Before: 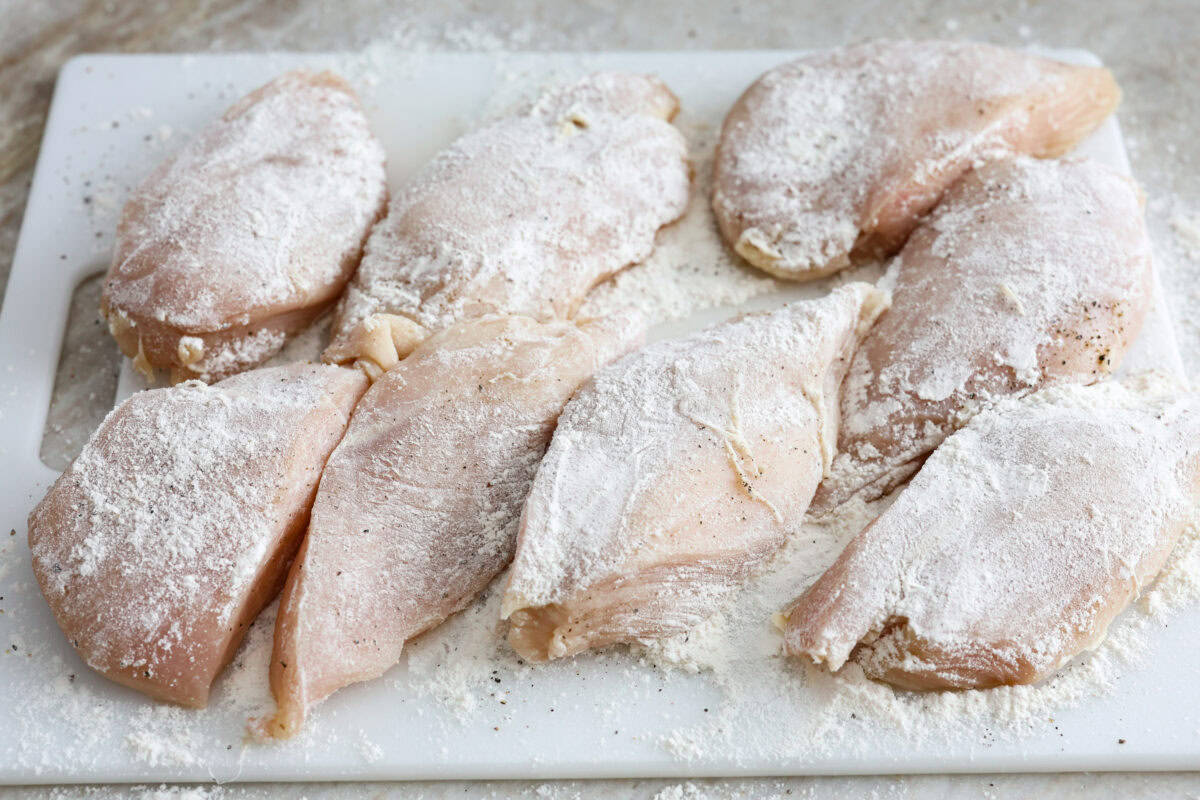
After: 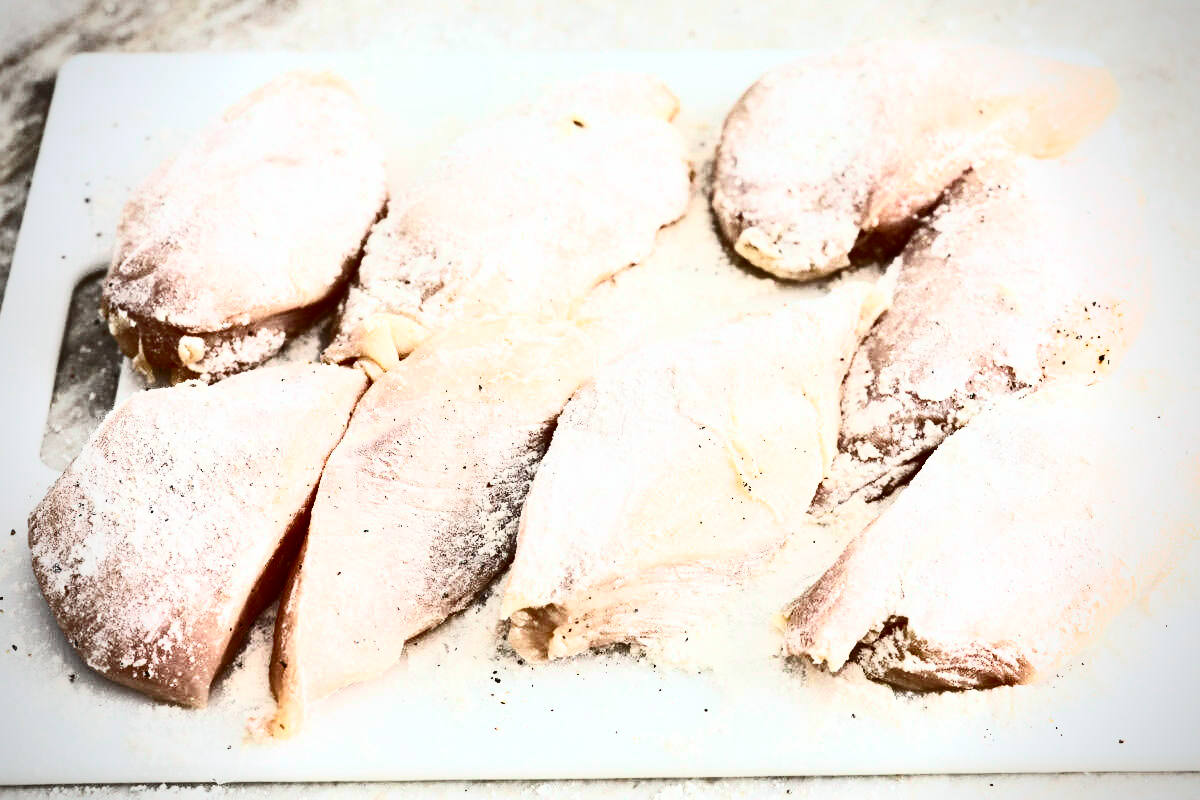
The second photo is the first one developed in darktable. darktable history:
color correction: highlights b* 3
contrast brightness saturation: contrast 0.93, brightness 0.2
vignetting: unbound false
